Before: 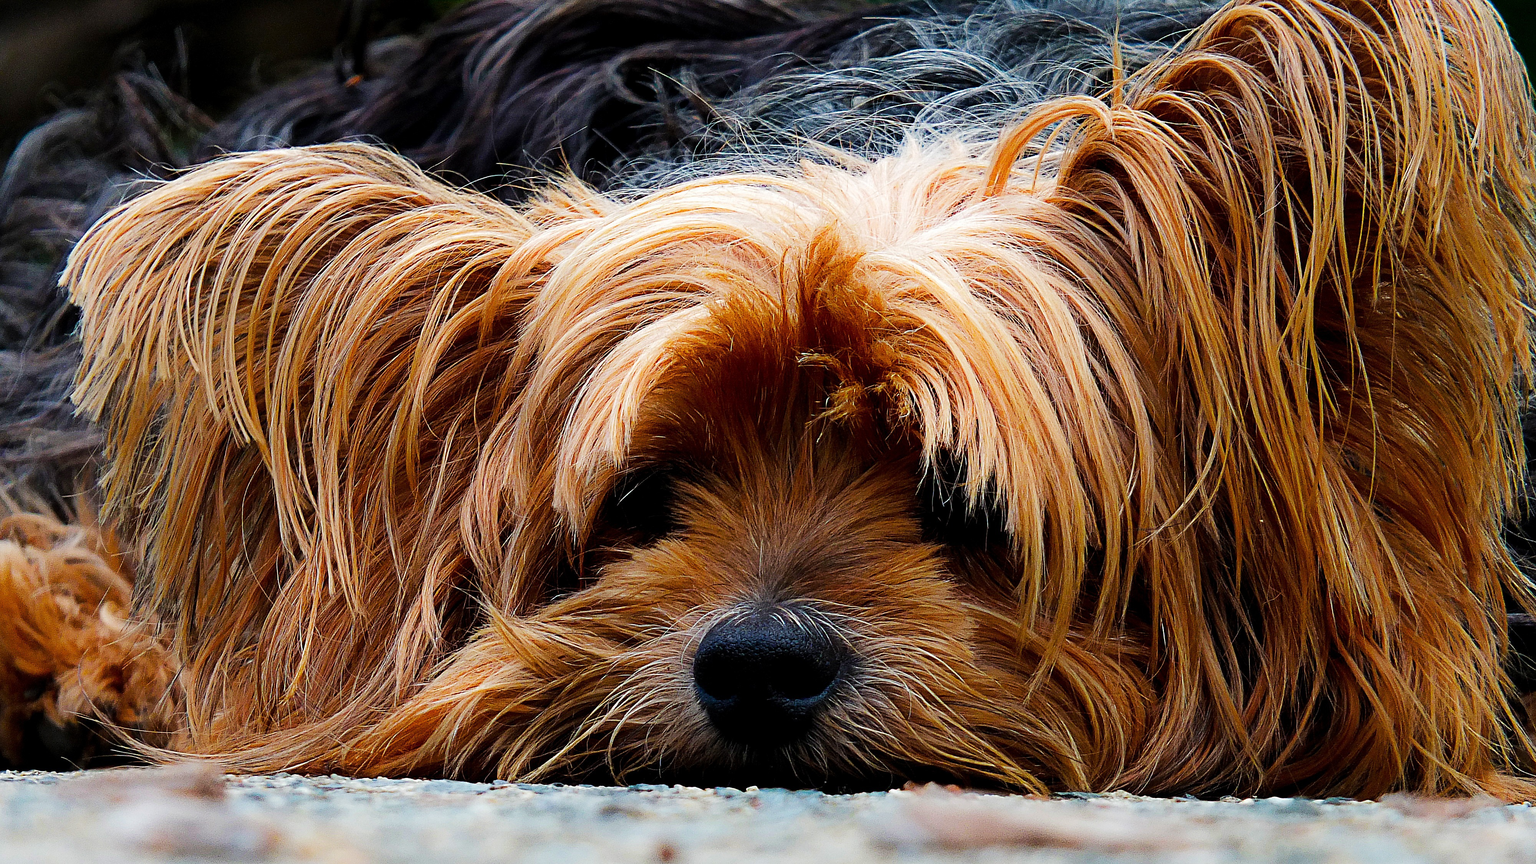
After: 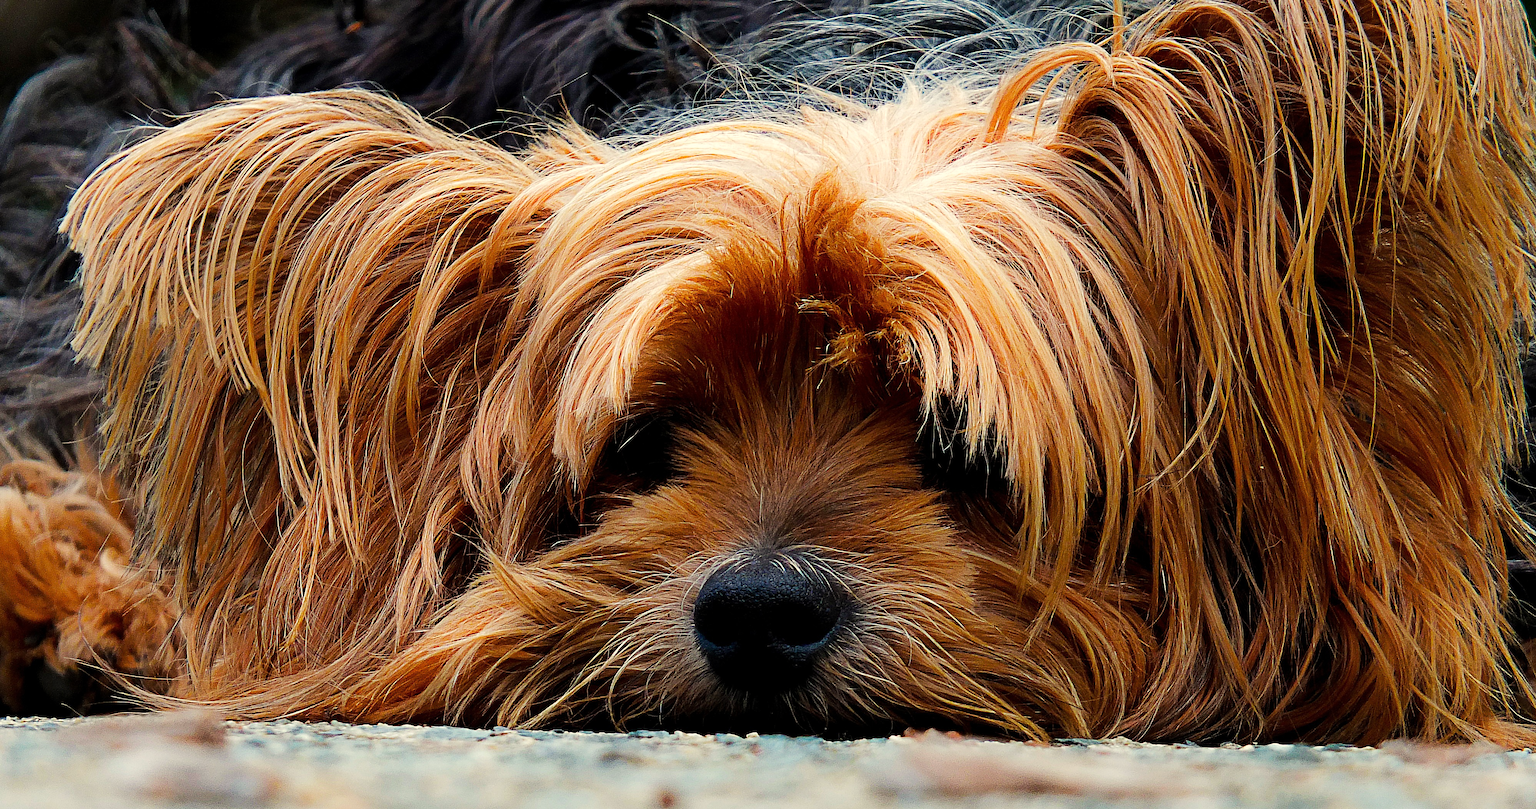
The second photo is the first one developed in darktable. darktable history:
white balance: red 1.029, blue 0.92
crop and rotate: top 6.25%
